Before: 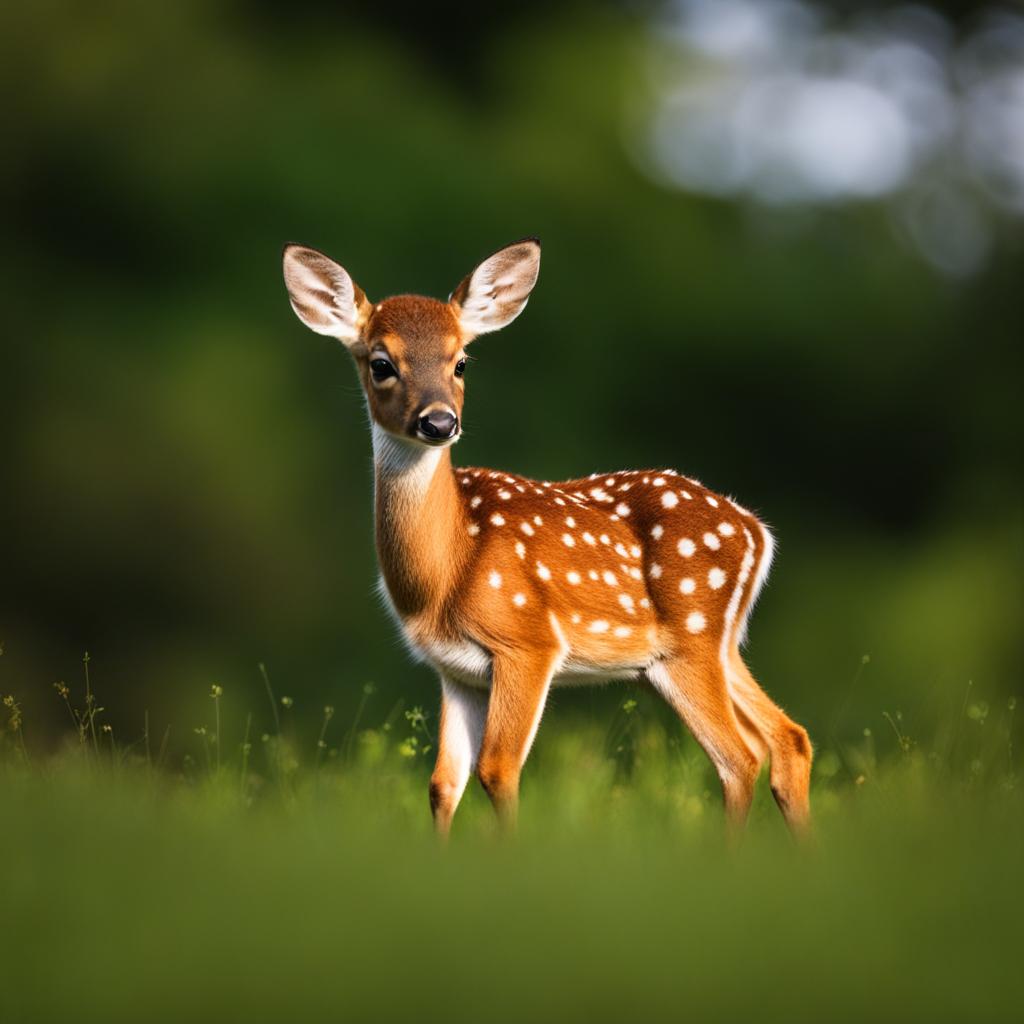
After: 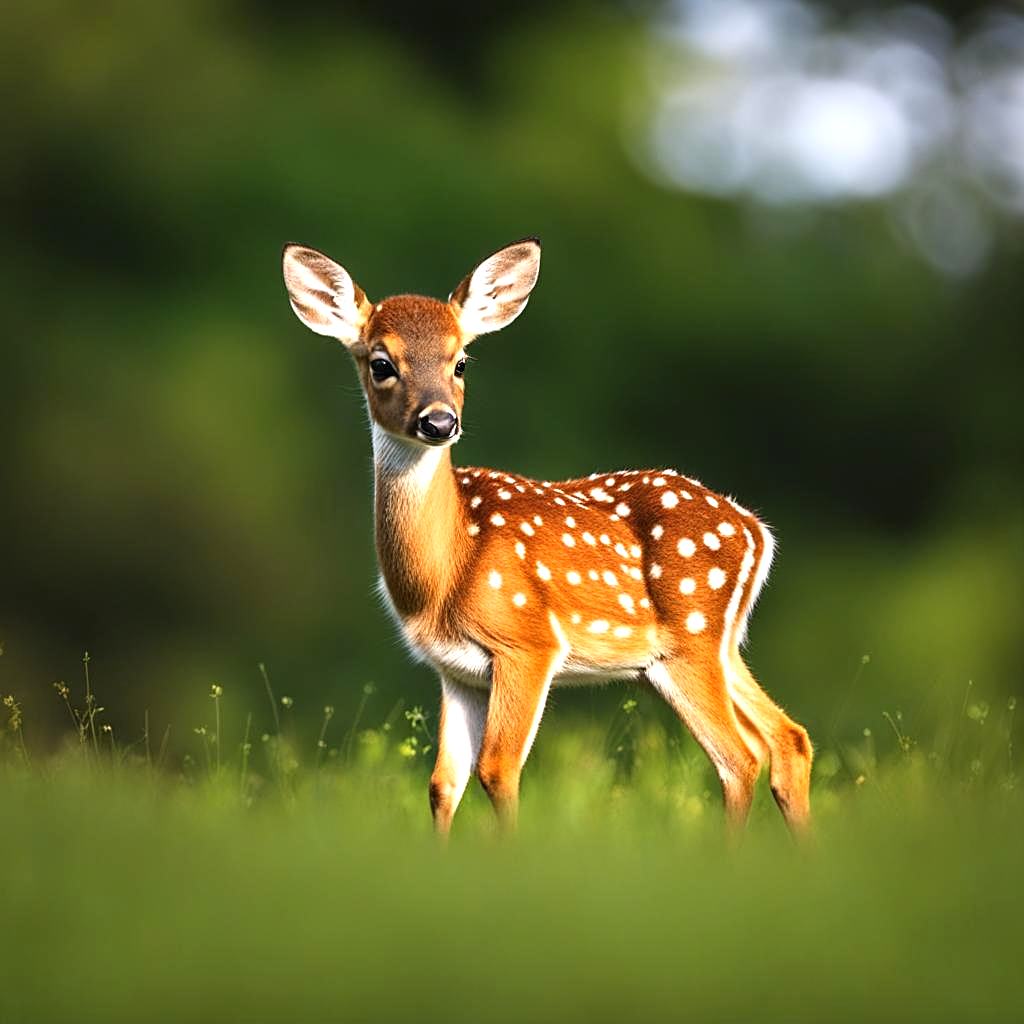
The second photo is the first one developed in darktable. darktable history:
white balance: emerald 1
exposure: black level correction 0, exposure 0.7 EV, compensate exposure bias true, compensate highlight preservation false
sharpen: on, module defaults
